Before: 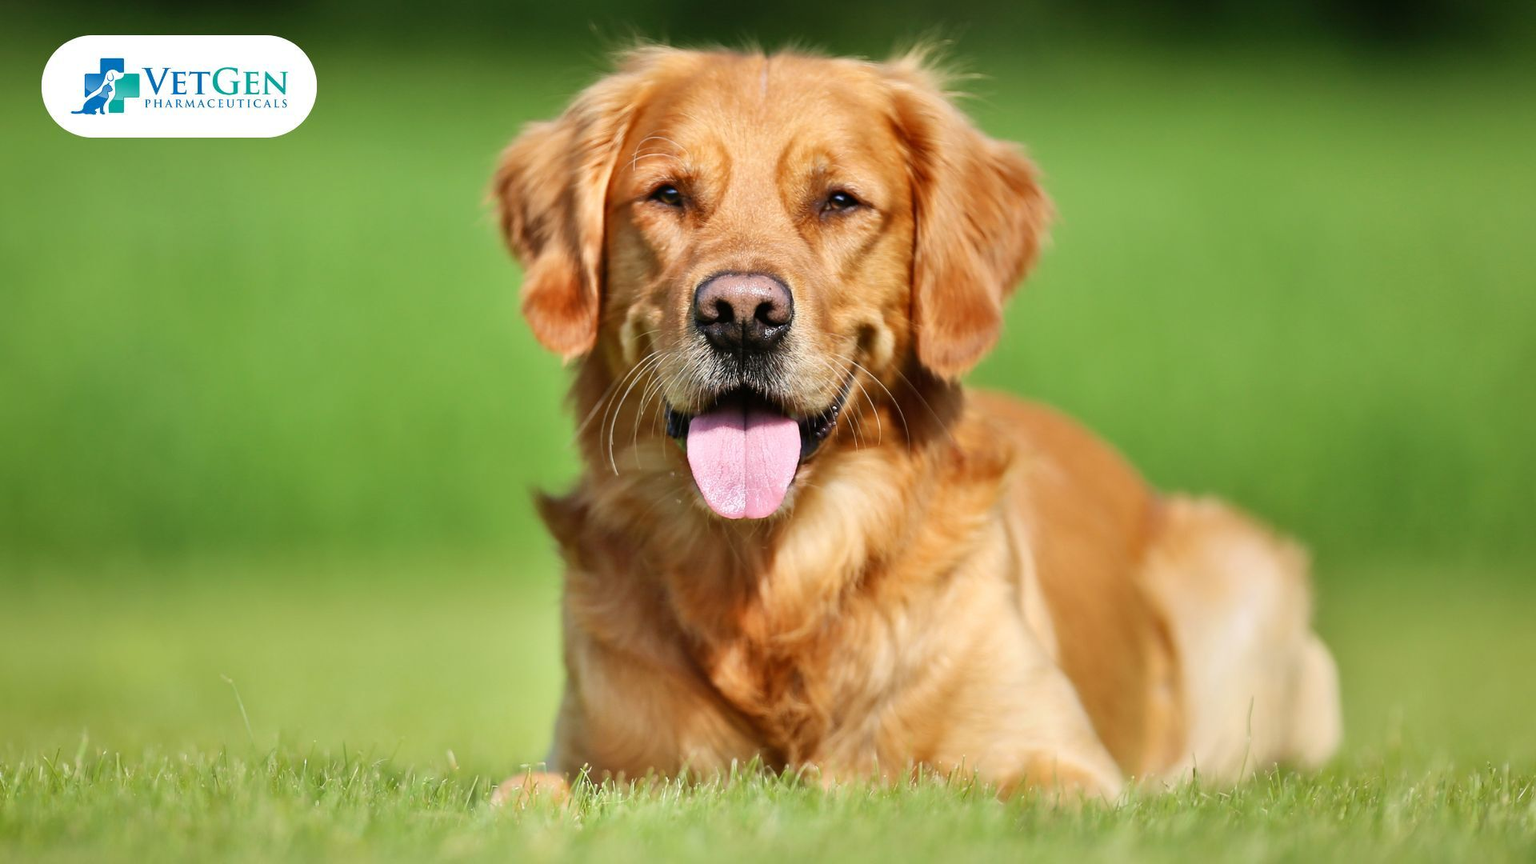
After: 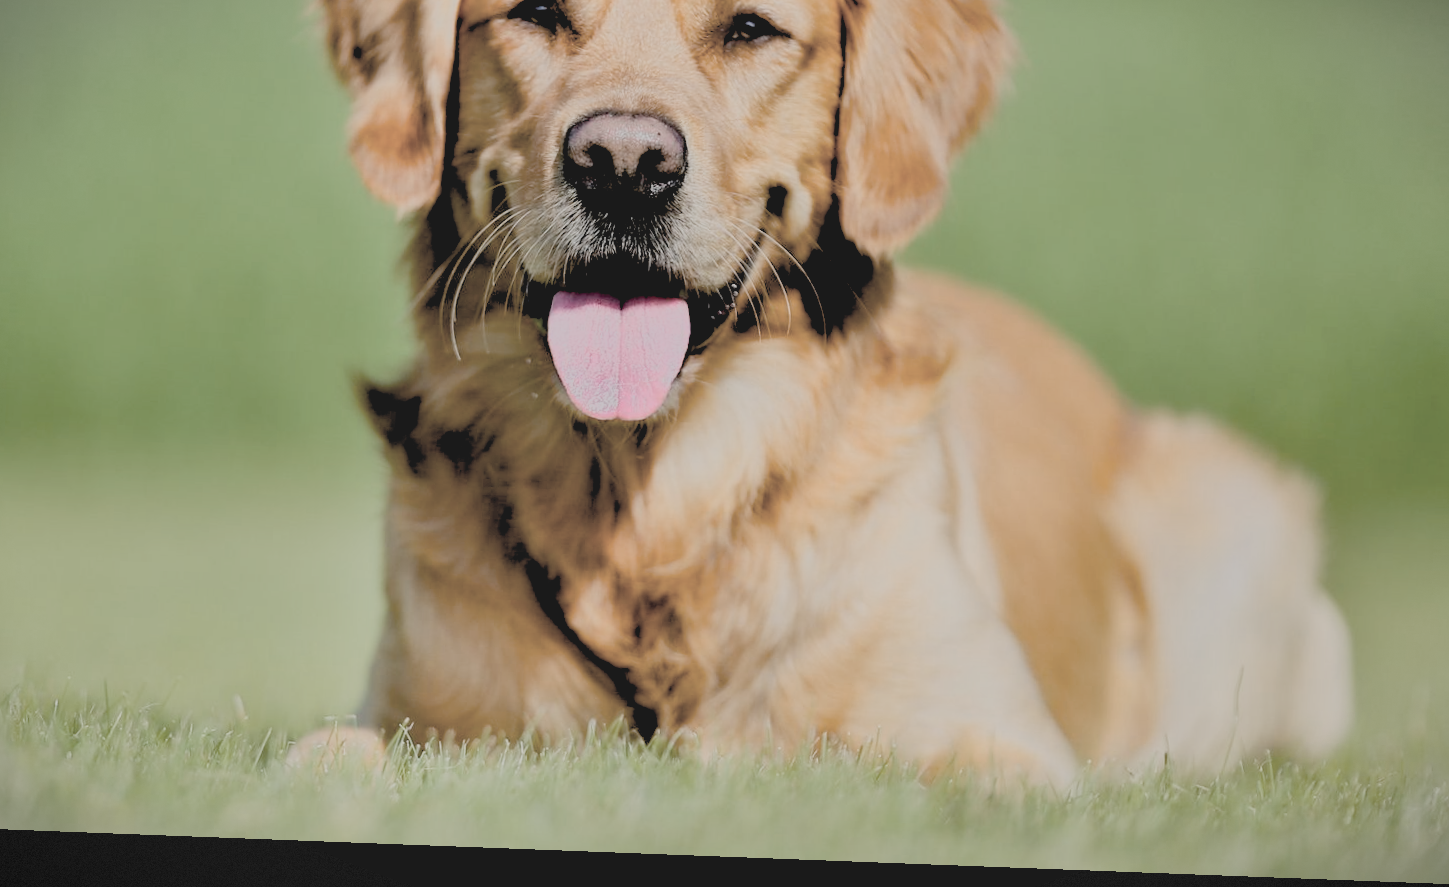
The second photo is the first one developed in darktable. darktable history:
crop: left 16.871%, top 22.857%, right 9.116%
filmic rgb: middle gray luminance 18.42%, black relative exposure -11.25 EV, white relative exposure 3.75 EV, threshold 6 EV, target black luminance 0%, hardness 5.87, latitude 57.4%, contrast 0.963, shadows ↔ highlights balance 49.98%, add noise in highlights 0, preserve chrominance luminance Y, color science v3 (2019), use custom middle-gray values true, iterations of high-quality reconstruction 0, contrast in highlights soft, enable highlight reconstruction true
contrast brightness saturation: contrast -0.15, brightness 0.05, saturation -0.12
vignetting: fall-off start 100%, brightness -0.406, saturation -0.3, width/height ratio 1.324, dithering 8-bit output, unbound false
color zones: curves: ch0 [(0, 0.6) (0.129, 0.585) (0.193, 0.596) (0.429, 0.5) (0.571, 0.5) (0.714, 0.5) (0.857, 0.5) (1, 0.6)]; ch1 [(0, 0.453) (0.112, 0.245) (0.213, 0.252) (0.429, 0.233) (0.571, 0.231) (0.683, 0.242) (0.857, 0.296) (1, 0.453)]
exposure: black level correction 0.046, exposure -0.228 EV, compensate highlight preservation false
rotate and perspective: rotation 2.17°, automatic cropping off
